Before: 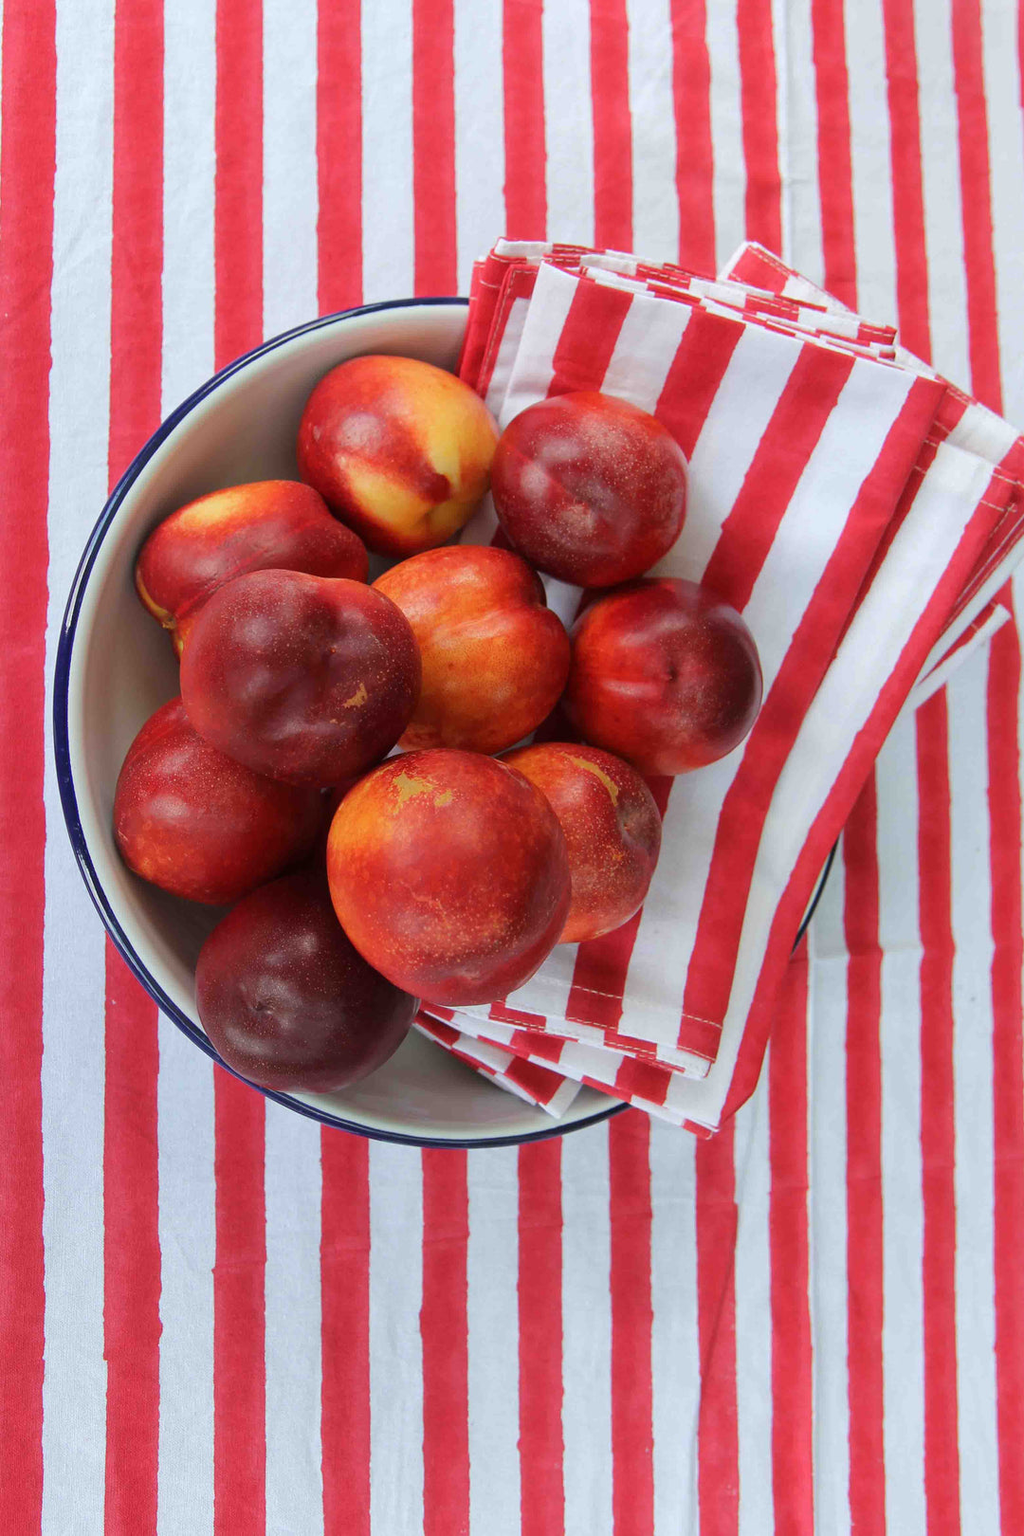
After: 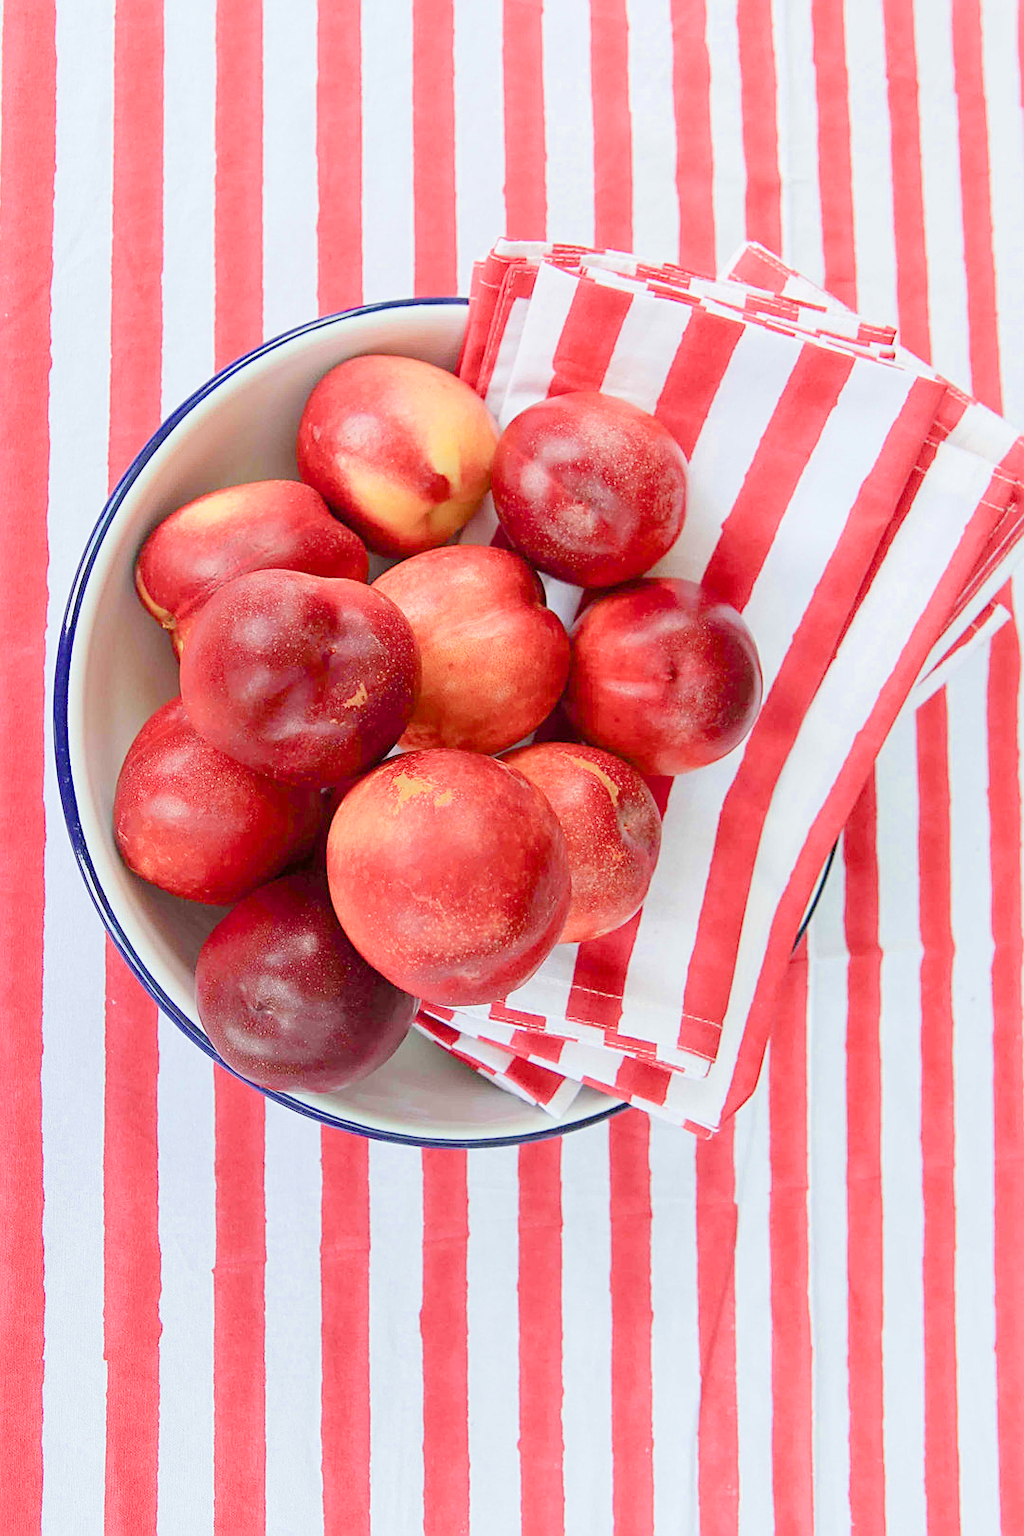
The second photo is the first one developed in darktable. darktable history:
exposure: black level correction 0, exposure 1.75 EV, compensate exposure bias true, compensate highlight preservation false
color balance rgb: perceptual saturation grading › global saturation 20%, perceptual saturation grading › highlights -25%, perceptual saturation grading › shadows 25%
filmic rgb: black relative exposure -6.59 EV, white relative exposure 4.71 EV, hardness 3.13, contrast 0.805
sharpen: on, module defaults
